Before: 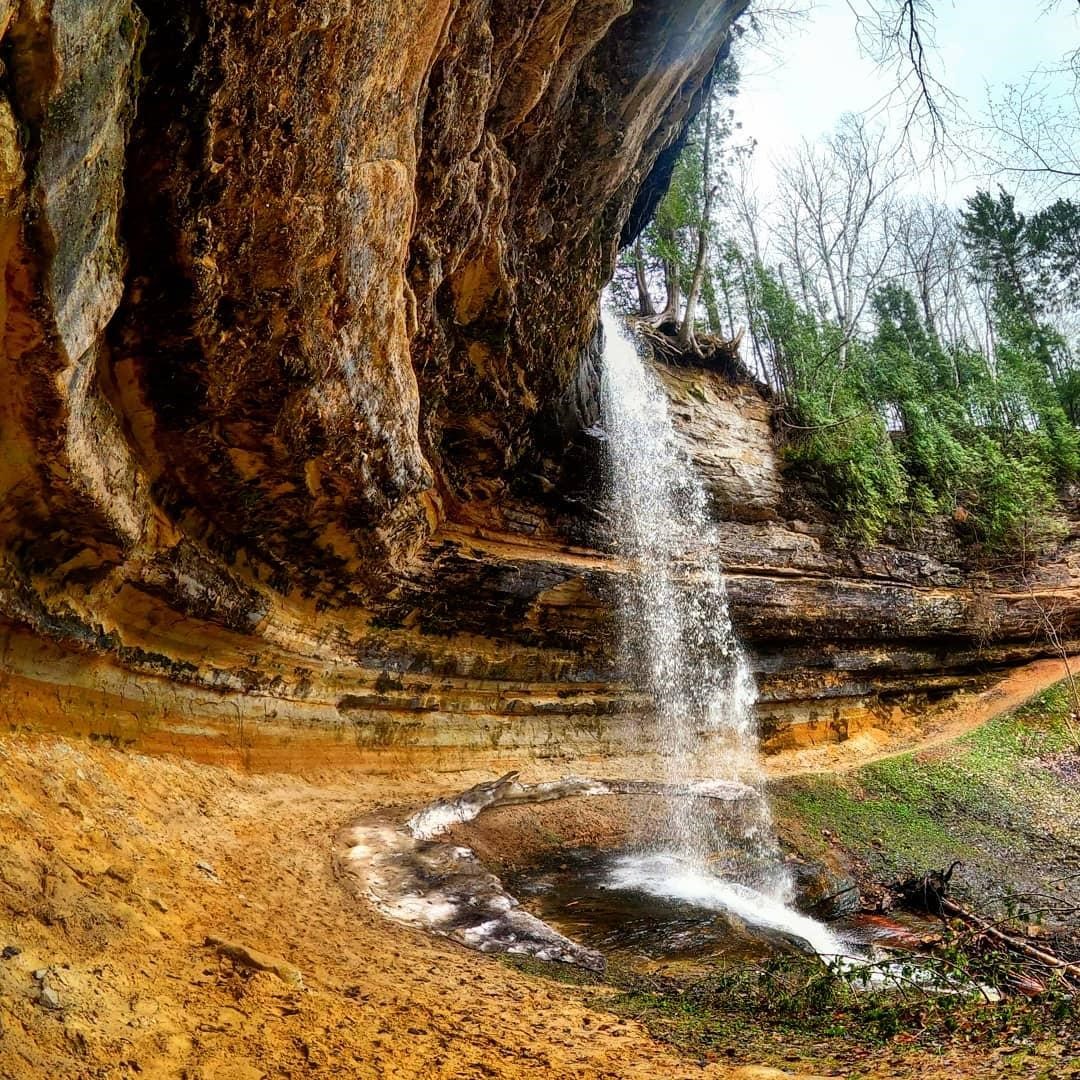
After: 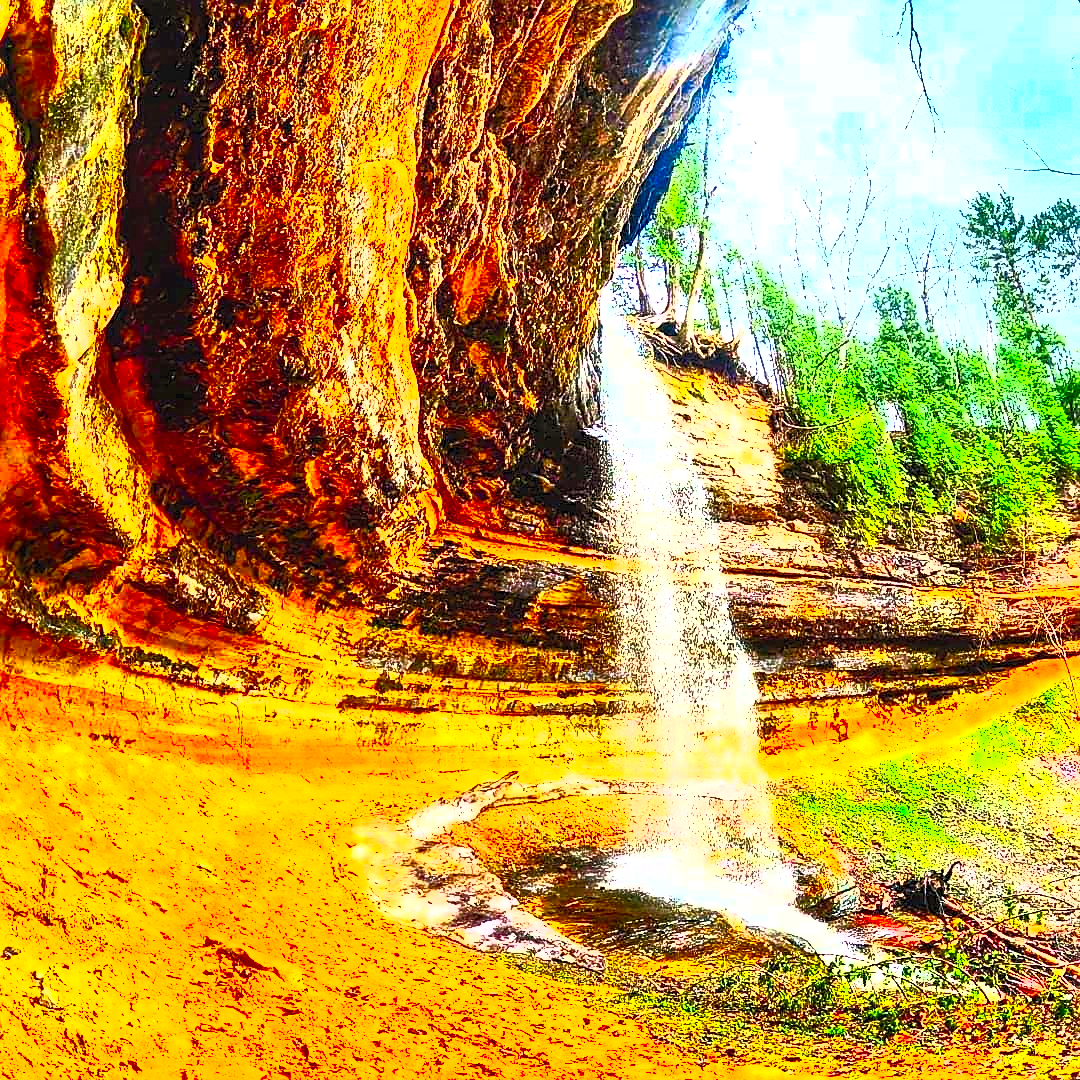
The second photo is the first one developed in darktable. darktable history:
exposure: black level correction 0, exposure 1.015 EV, compensate exposure bias true, compensate highlight preservation false
color correction: saturation 1.32
sharpen: on, module defaults
local contrast: highlights 83%, shadows 81%
contrast brightness saturation: contrast 1, brightness 1, saturation 1
